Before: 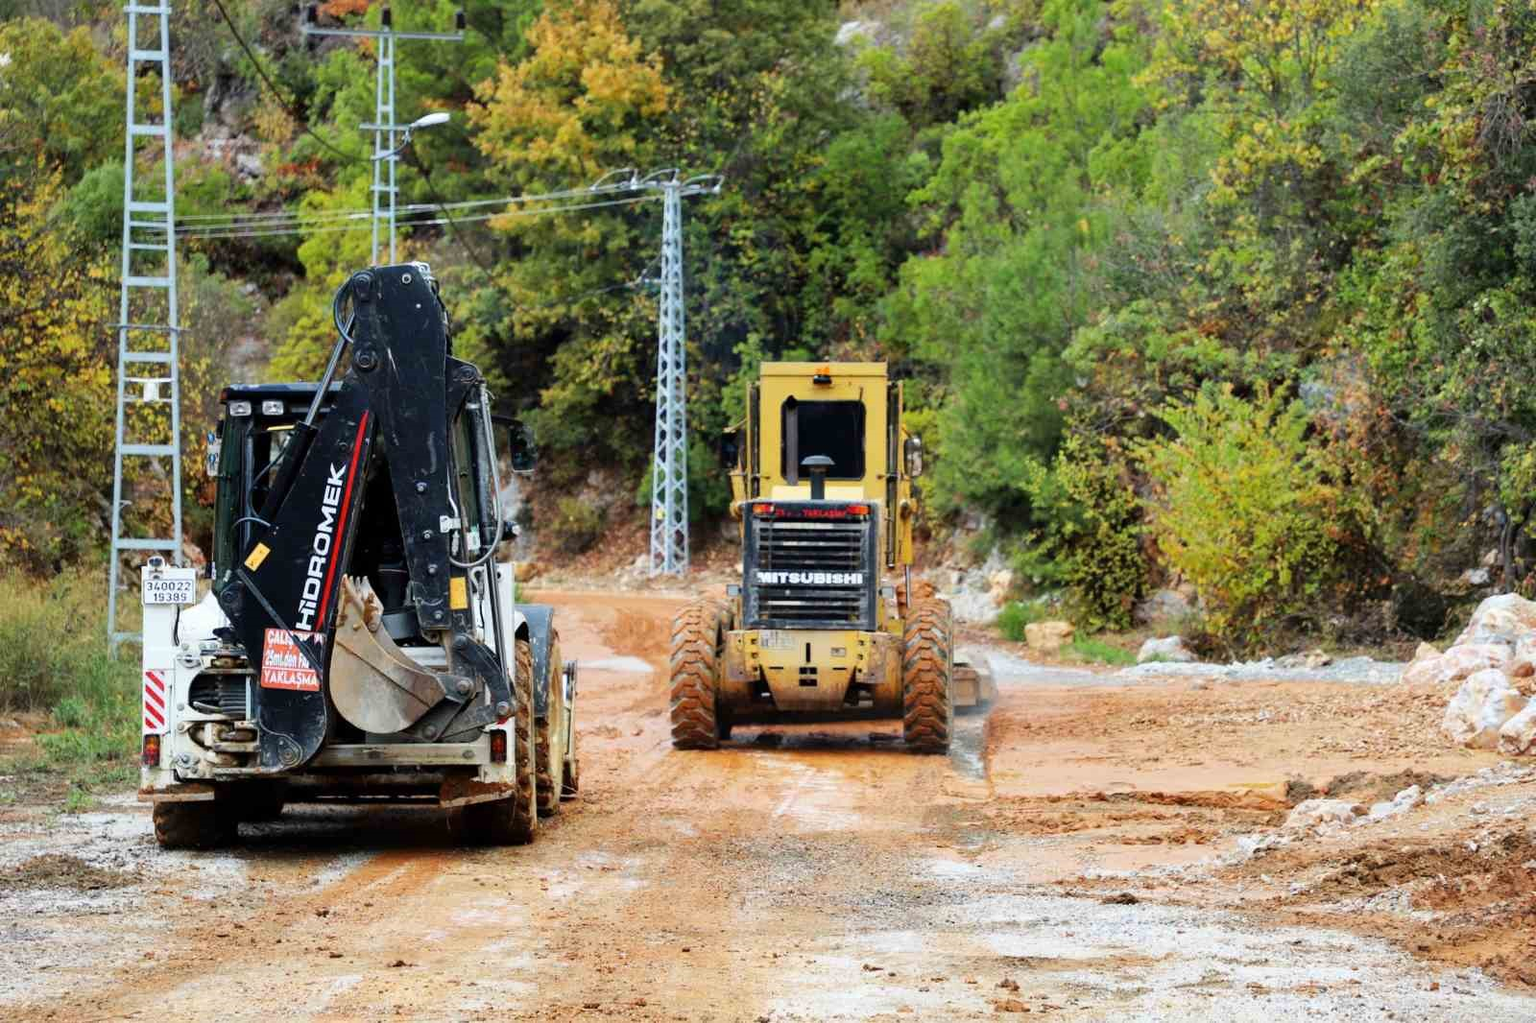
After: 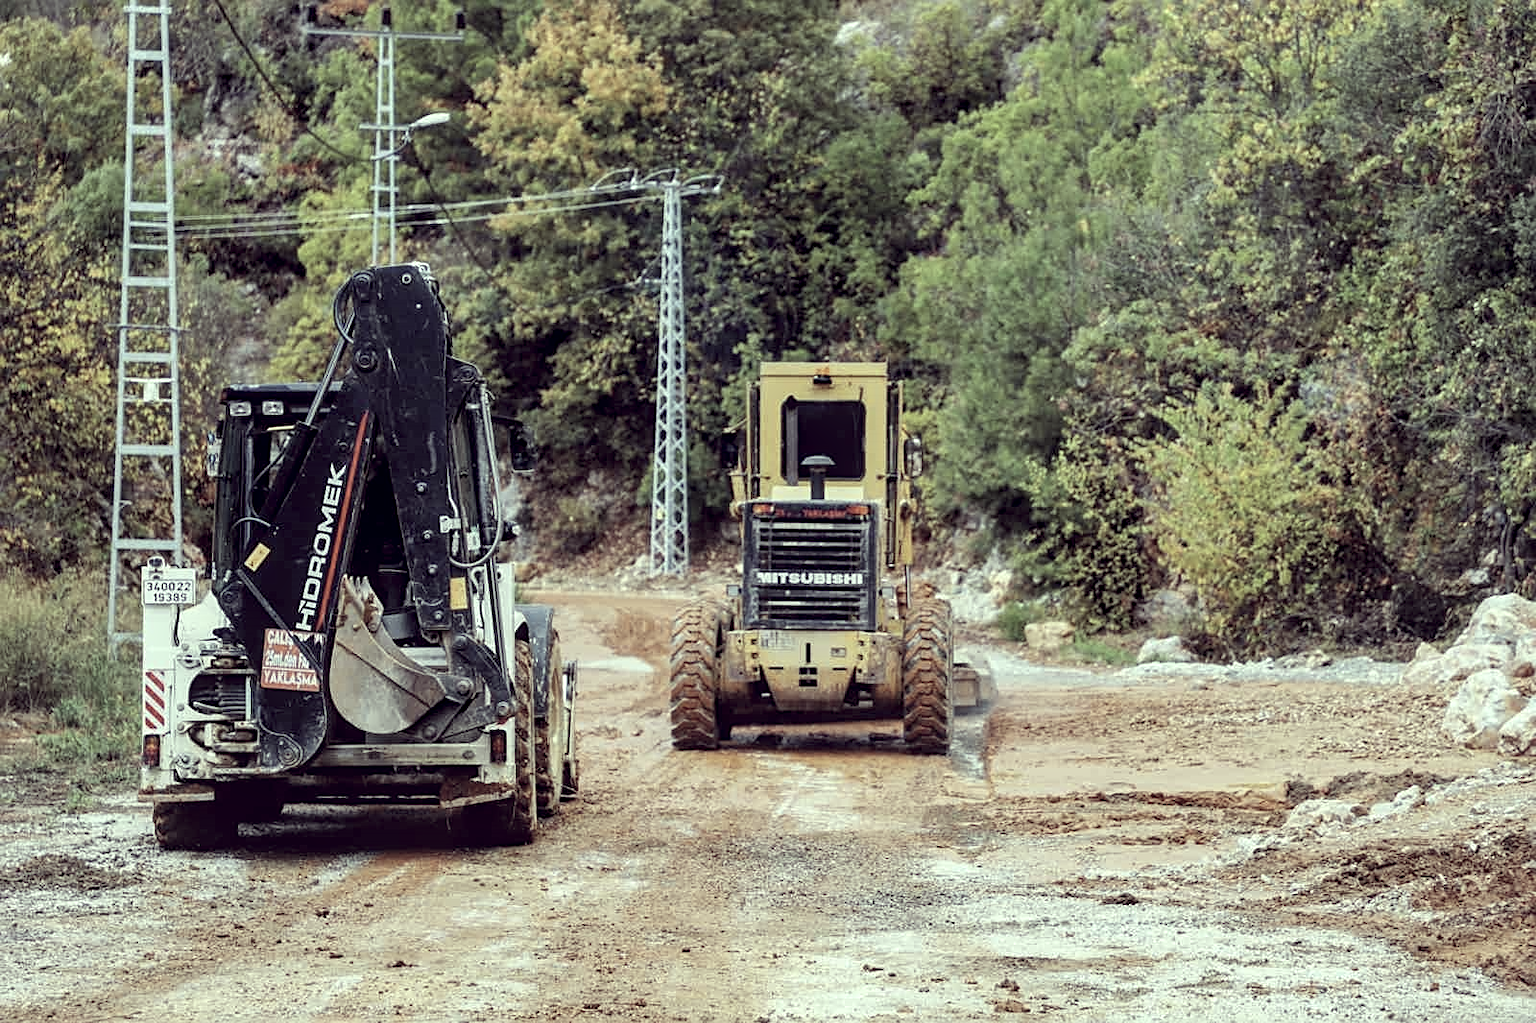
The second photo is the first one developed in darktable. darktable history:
sharpen: on, module defaults
local contrast: detail 130%
color correction: highlights a* -20.41, highlights b* 20.03, shadows a* 19.8, shadows b* -20.2, saturation 0.449
